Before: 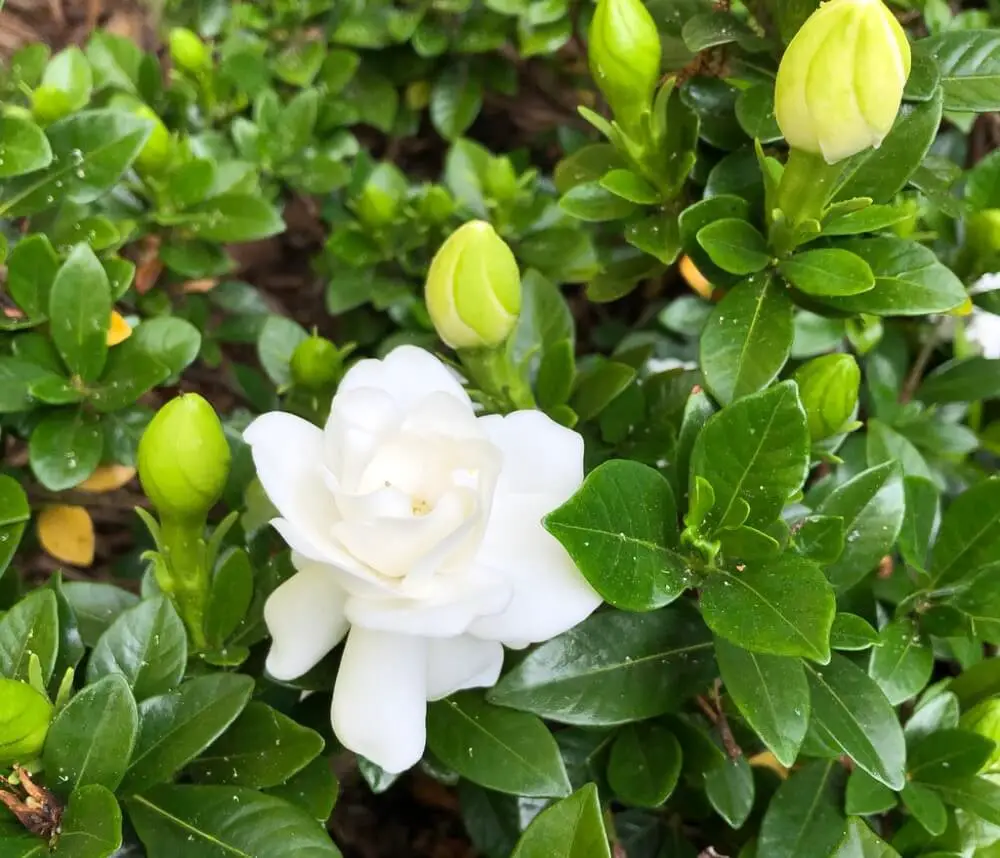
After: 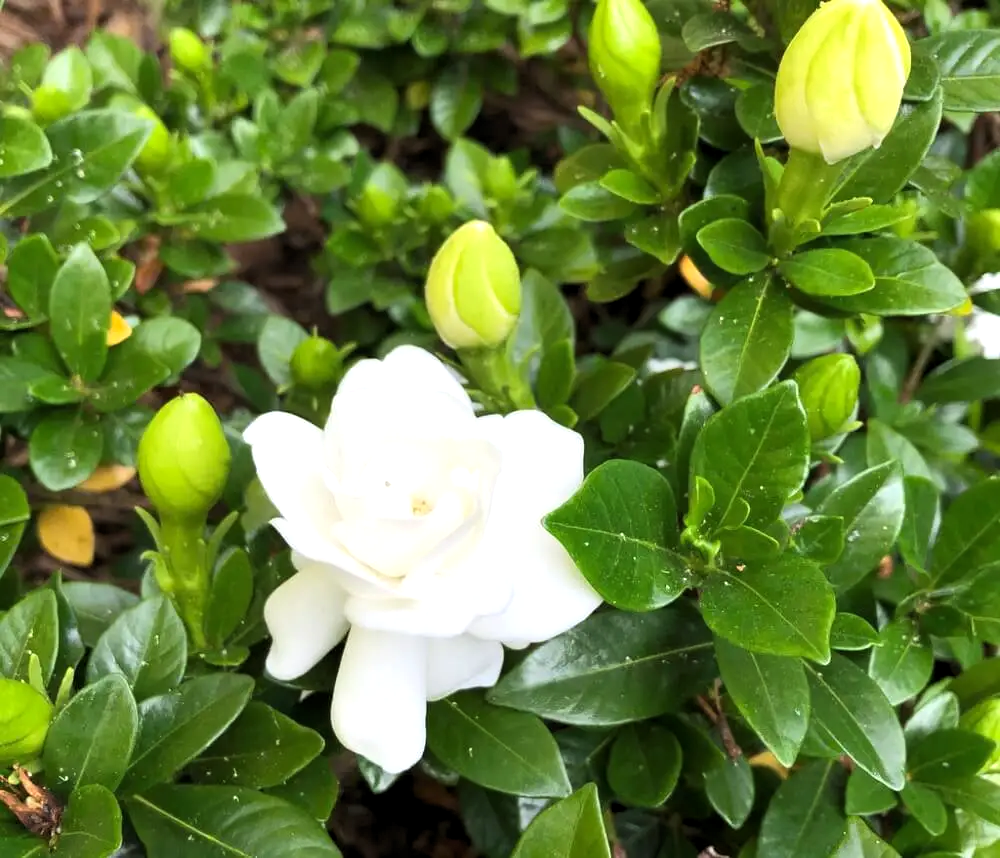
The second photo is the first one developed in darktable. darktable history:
exposure: exposure 0.161 EV, compensate highlight preservation false
levels: levels [0.031, 0.5, 0.969]
